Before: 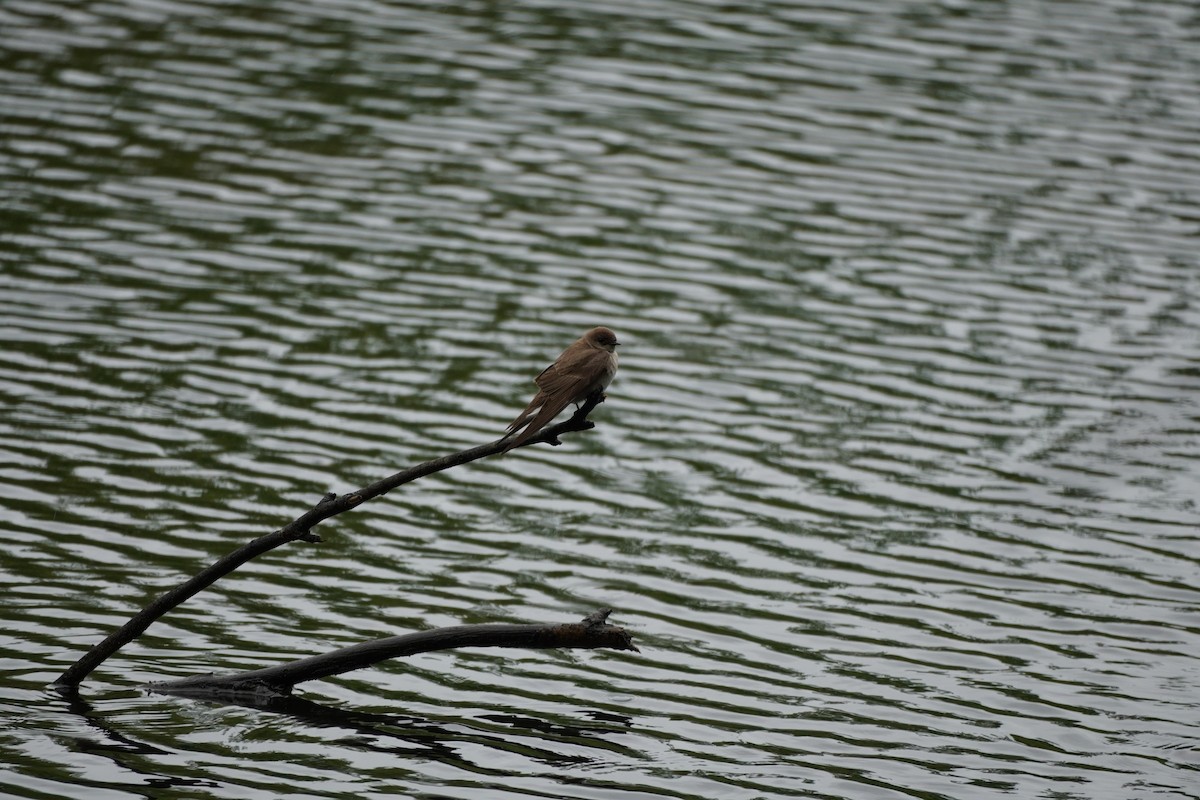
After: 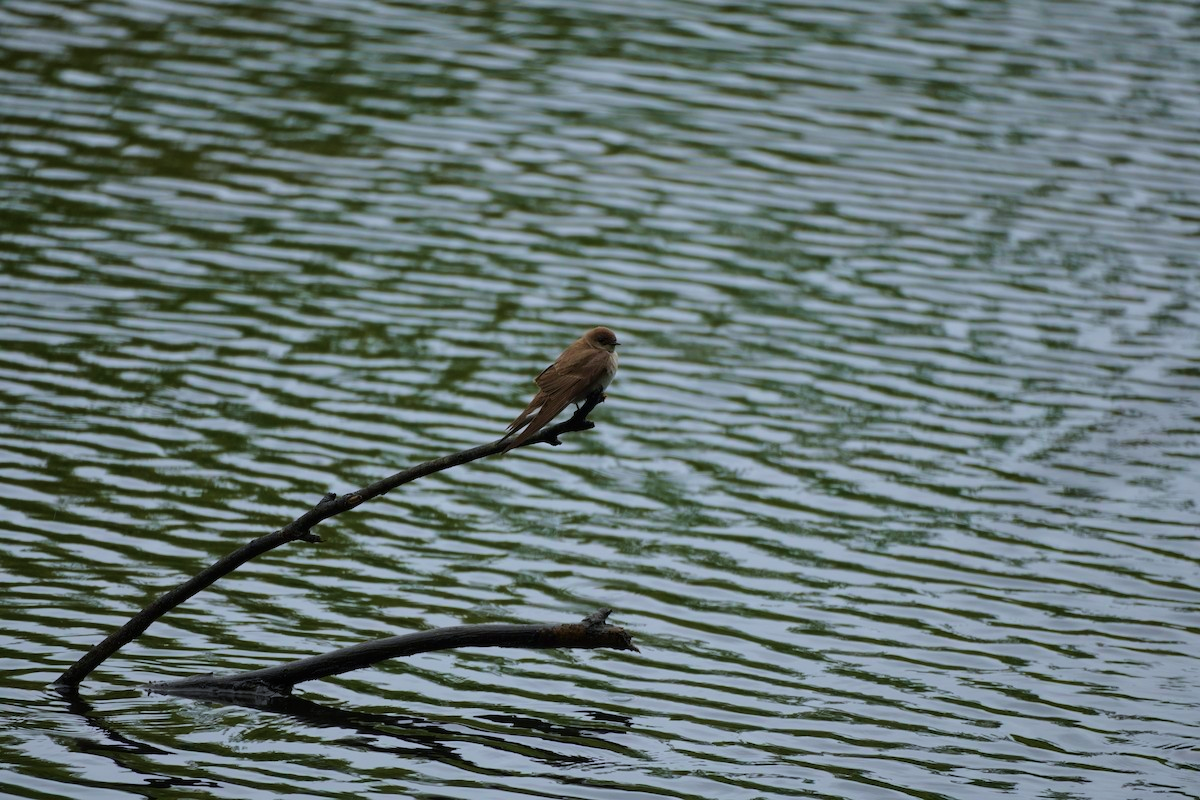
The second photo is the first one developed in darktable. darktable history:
velvia: strength 50%
tone equalizer: -8 EV -1.84 EV, -7 EV -1.16 EV, -6 EV -1.62 EV, smoothing diameter 25%, edges refinement/feathering 10, preserve details guided filter
white balance: red 0.967, blue 1.049
shadows and highlights: shadows 32.83, highlights -47.7, soften with gaussian
